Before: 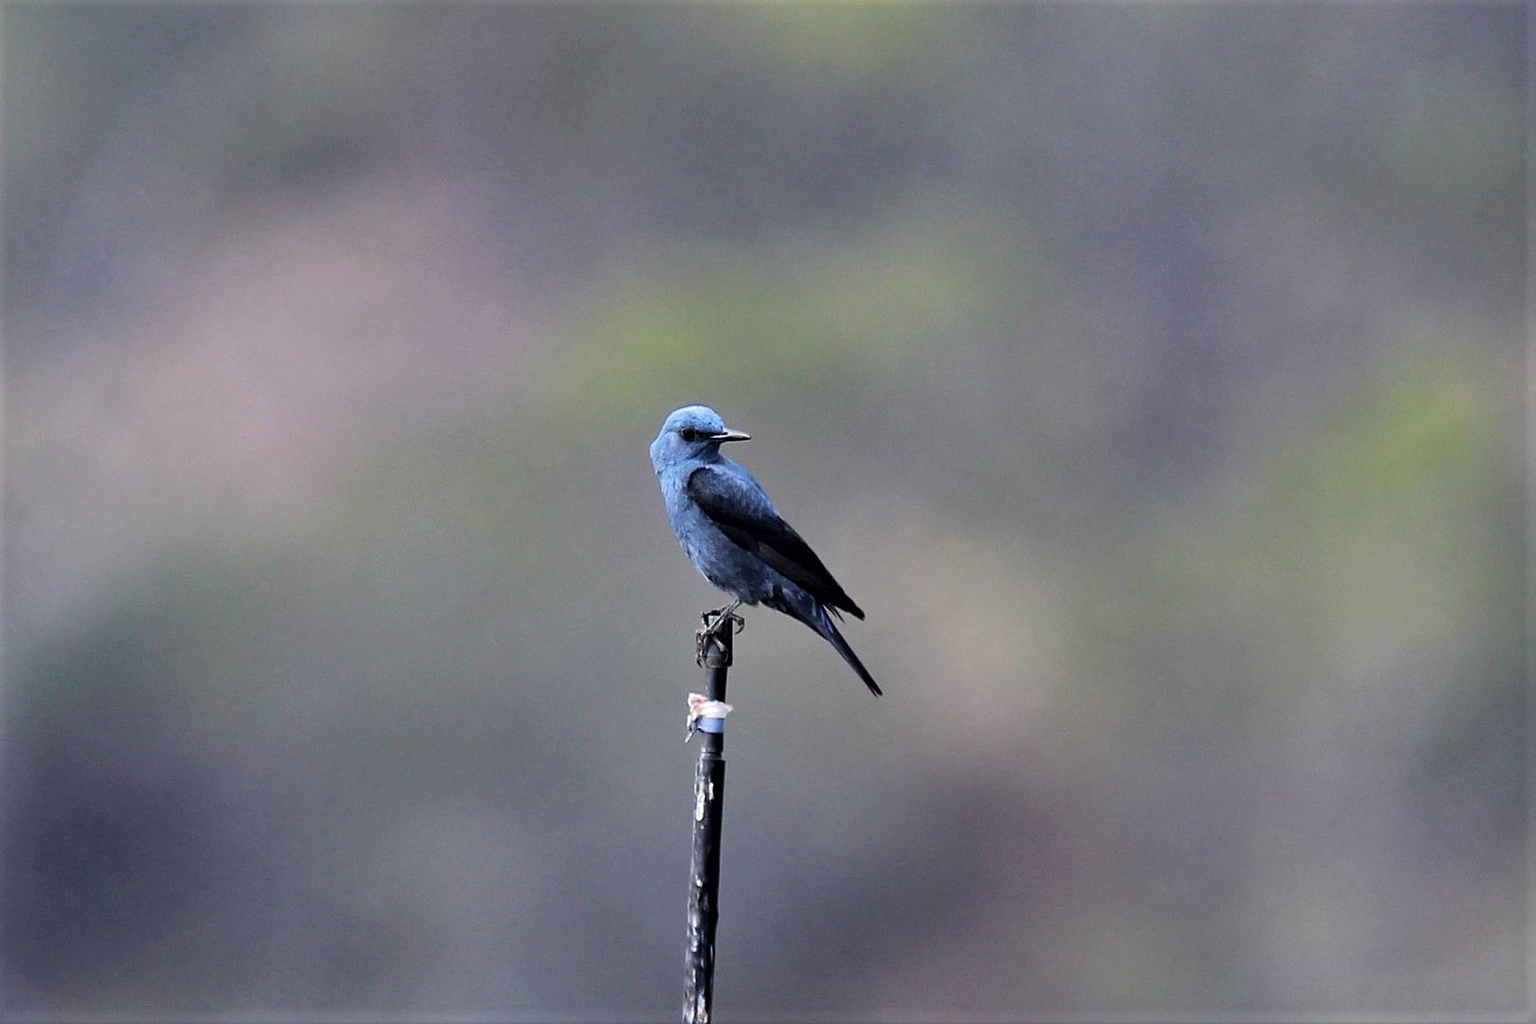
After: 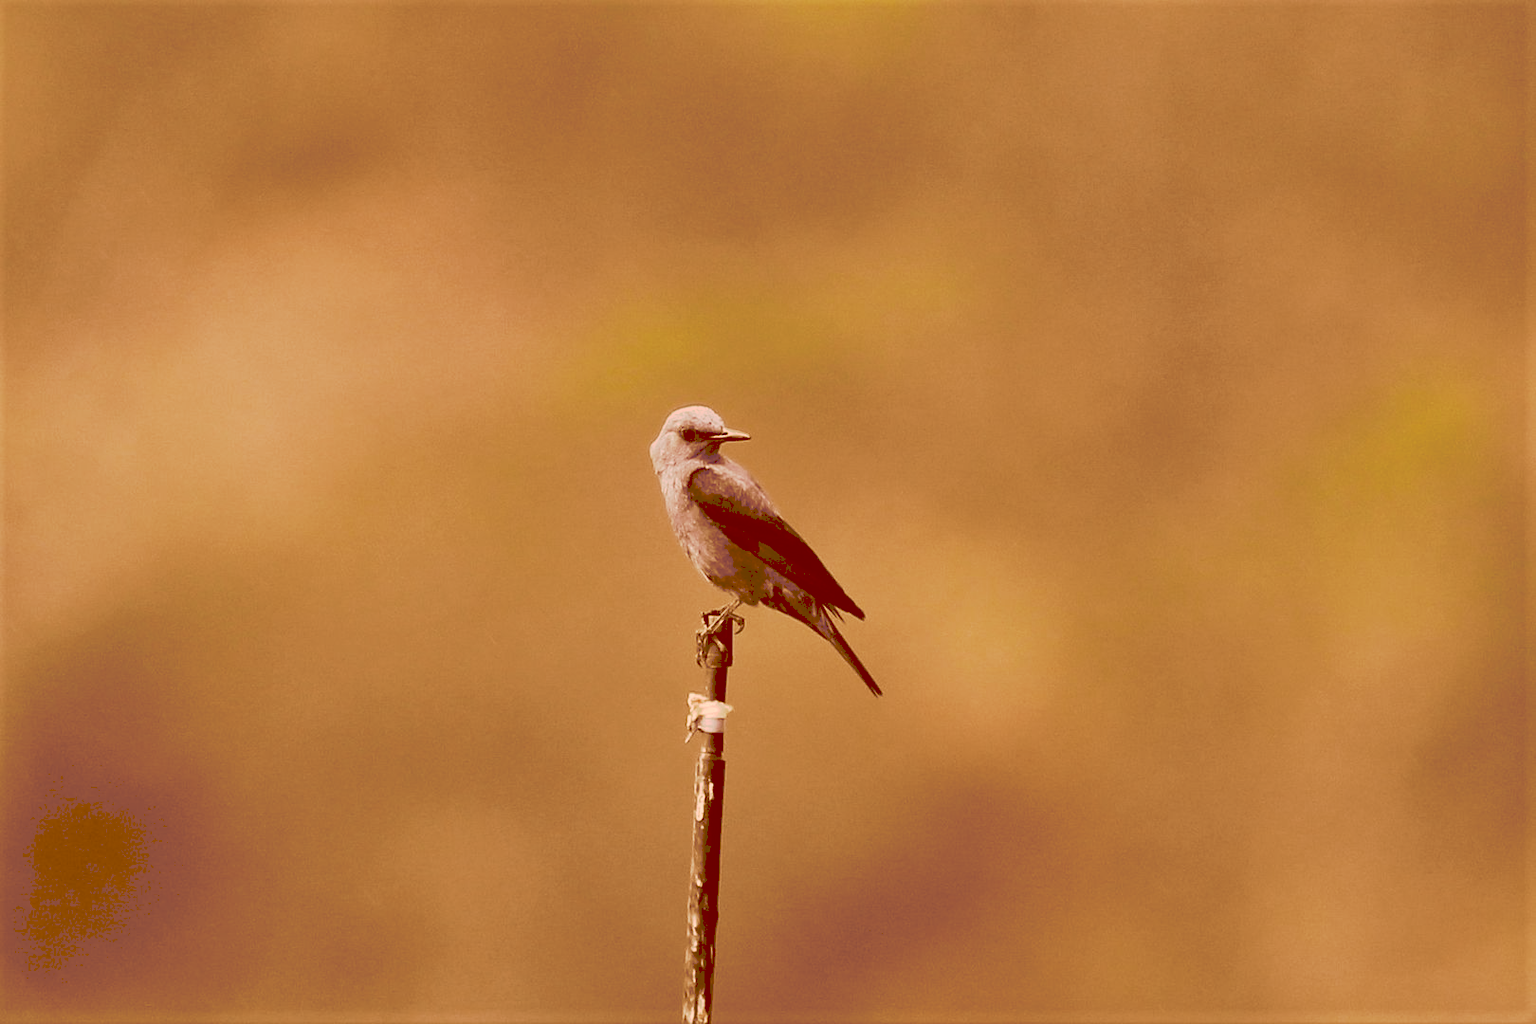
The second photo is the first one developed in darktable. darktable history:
tone curve: curves: ch0 [(0, 0) (0.003, 0.277) (0.011, 0.277) (0.025, 0.279) (0.044, 0.282) (0.069, 0.286) (0.1, 0.289) (0.136, 0.294) (0.177, 0.318) (0.224, 0.345) (0.277, 0.379) (0.335, 0.425) (0.399, 0.481) (0.468, 0.542) (0.543, 0.594) (0.623, 0.662) (0.709, 0.731) (0.801, 0.792) (0.898, 0.851) (1, 1)], preserve colors none
color look up table: target L [93.98, 82.45, 83.33, 79.95, 73.05, 59.9, 60.88, 41.02, 26.42, 15.73, 87.89, 83.14, 82.41, 76.34, 69, 58.24, 54.42, 52.77, 38.58, 35.72, 29.5, 16.08, 11.24, 95.76, 84.92, 85.97, 65.71, 76.08, 56.05, 59.71, 49.65, 73.84, 48.6, 61.3, 37.9, 35.01, 44.6, 23.47, 20.66, 13.81, 90.53, 91.58, 79.36, 82.57, 72.14, 57.02, 61.67, 51.62, 33.46], target a [14.15, -21.17, -17.49, -2.23, -5.724, -5.522, 16.84, 6.585, 30.2, 37.81, 14.11, 17.35, 15.7, 33.98, 34.08, 56, 72.49, 37.58, 46.36, 67.15, 47.62, 57.31, 48.13, 15.81, 23.4, 22.85, 51.83, 37.64, 71.43, 32.67, 28.92, 35.48, 62.75, 35.08, 58.57, 34.02, 54.63, 34.09, 56.65, 52.92, 14.39, -0.051, 4.908, 14.83, 15.58, 9.443, 26.73, 25.64, 23.82], target b [50.52, 62.34, 103.86, 51.93, 93.03, 74.37, 104.17, 70.31, 45.32, 26.96, 82.19, 70.35, 46.3, 42.05, 115.95, 99.71, 92.95, 90.27, 65.94, 61.35, 50.64, 27.53, 19.23, 24.93, 22.73, 15.18, 24.45, 7.718, 29.95, 30, 59.47, 0.671, 51.52, 4.43, 42.09, 59.62, 4.487, 40.19, 34.92, 23.51, 26.84, 23.69, 28.37, 12.81, 39.25, 44.65, 20.94, 33.34, 57.2], num patches 49
